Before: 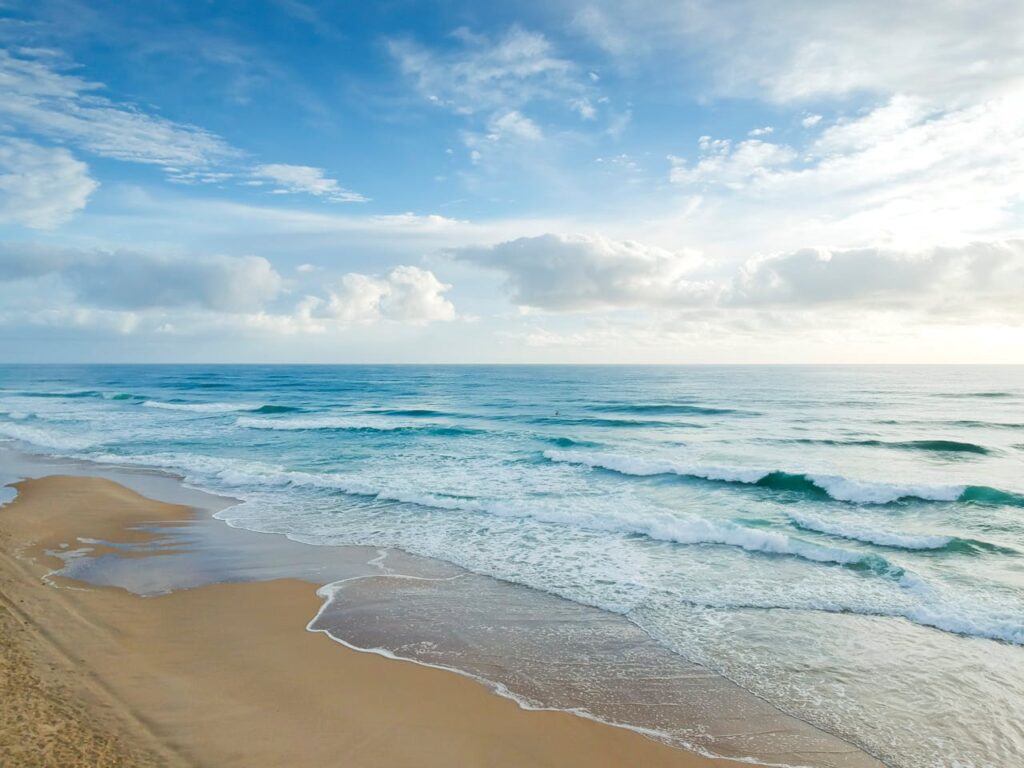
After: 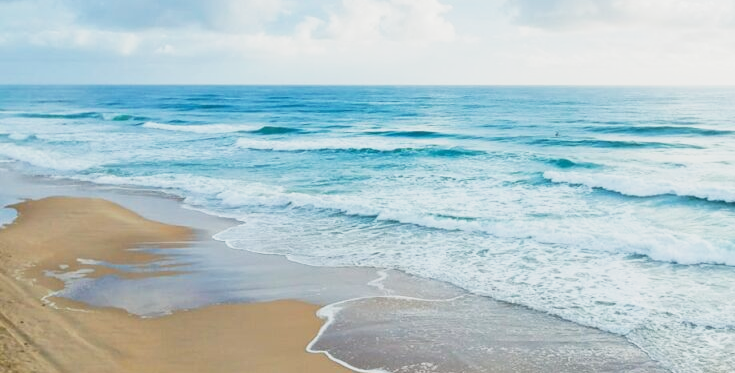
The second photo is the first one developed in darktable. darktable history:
base curve: curves: ch0 [(0, 0) (0.088, 0.125) (0.176, 0.251) (0.354, 0.501) (0.613, 0.749) (1, 0.877)], preserve colors none
exposure: compensate highlight preservation false
crop: top 36.453%, right 28.218%, bottom 14.951%
